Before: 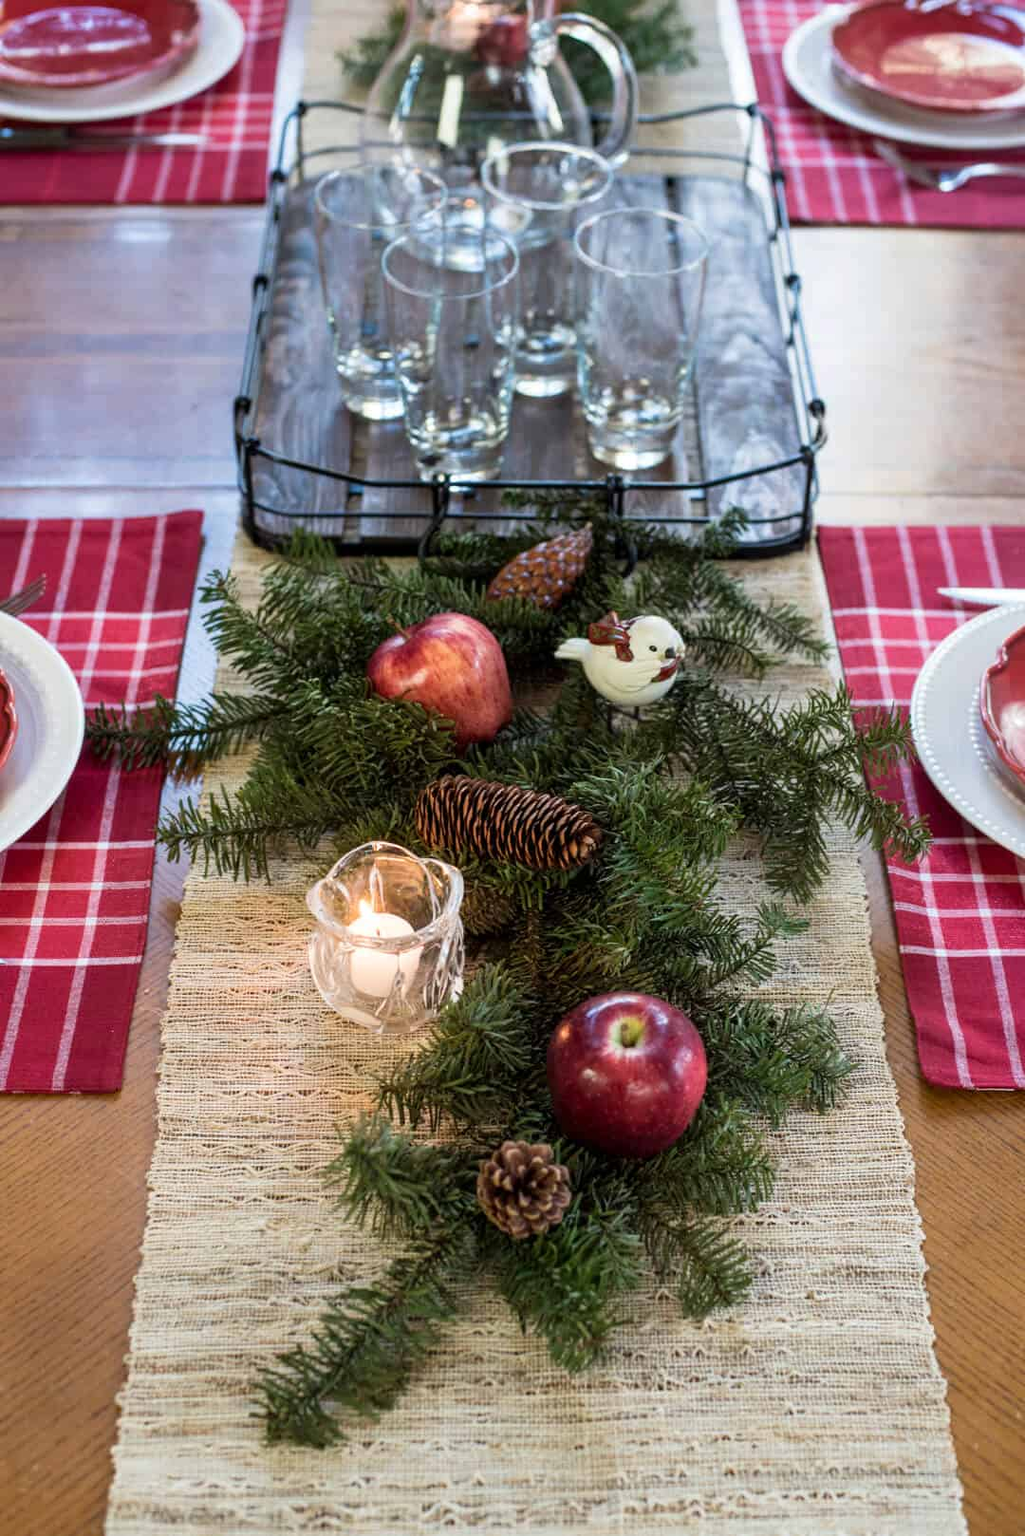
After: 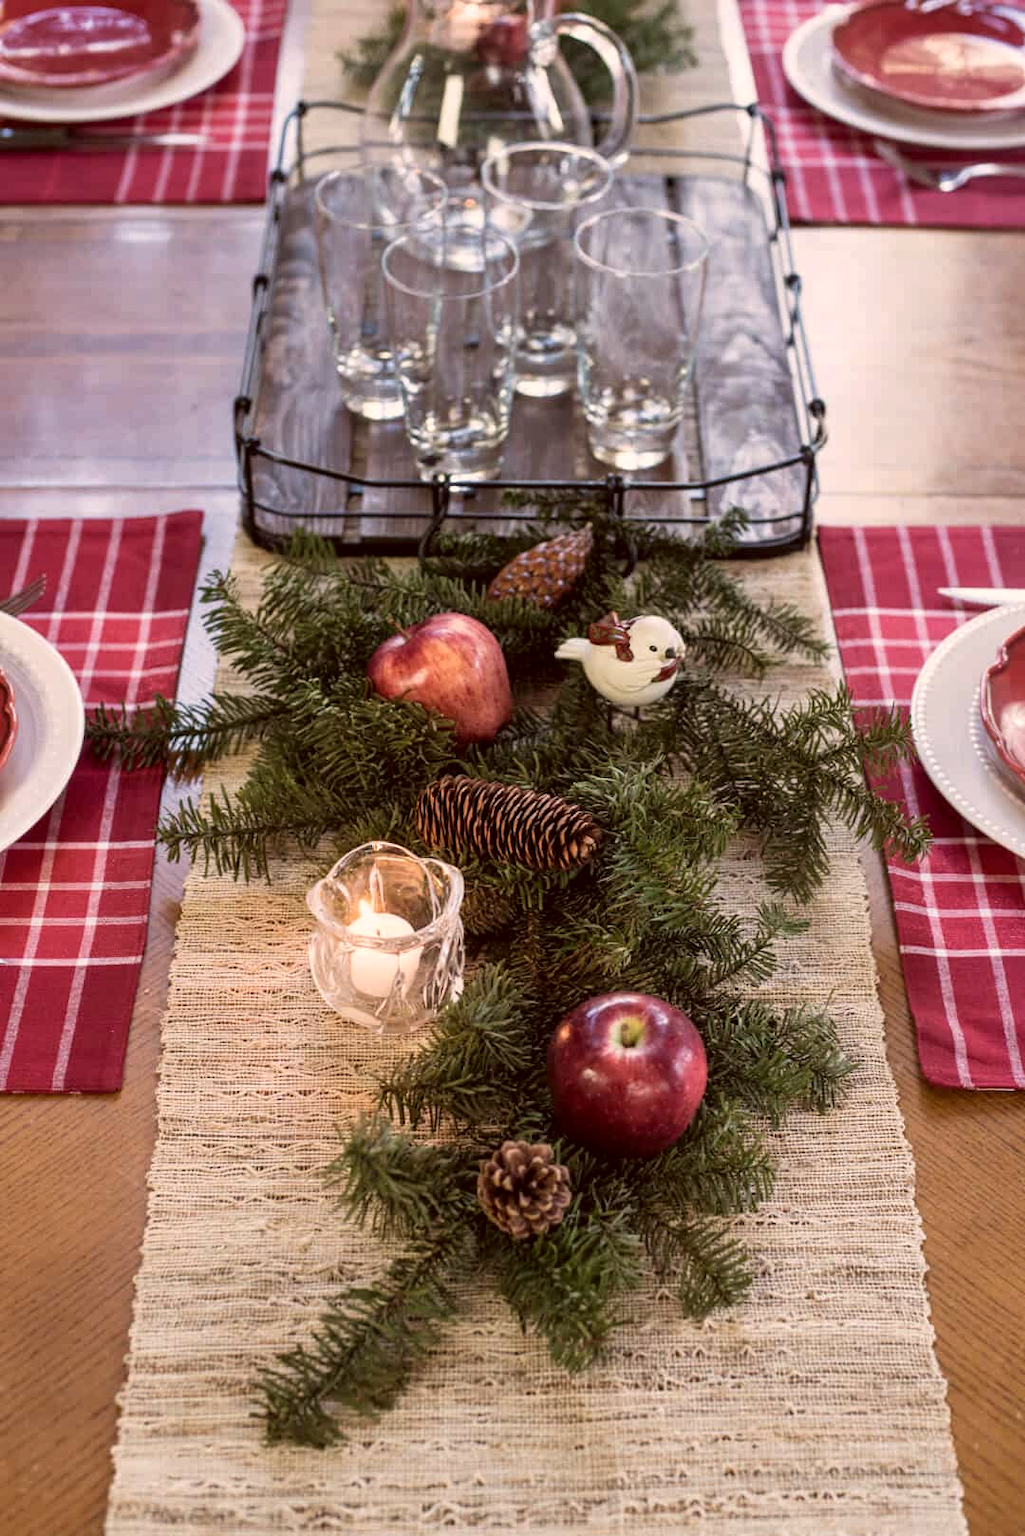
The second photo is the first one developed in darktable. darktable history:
color correction: highlights a* 10.21, highlights b* 9.74, shadows a* 8.72, shadows b* 7.94, saturation 0.805
shadows and highlights: shadows 32.24, highlights -31.71, highlights color adjustment 53.1%, soften with gaussian
